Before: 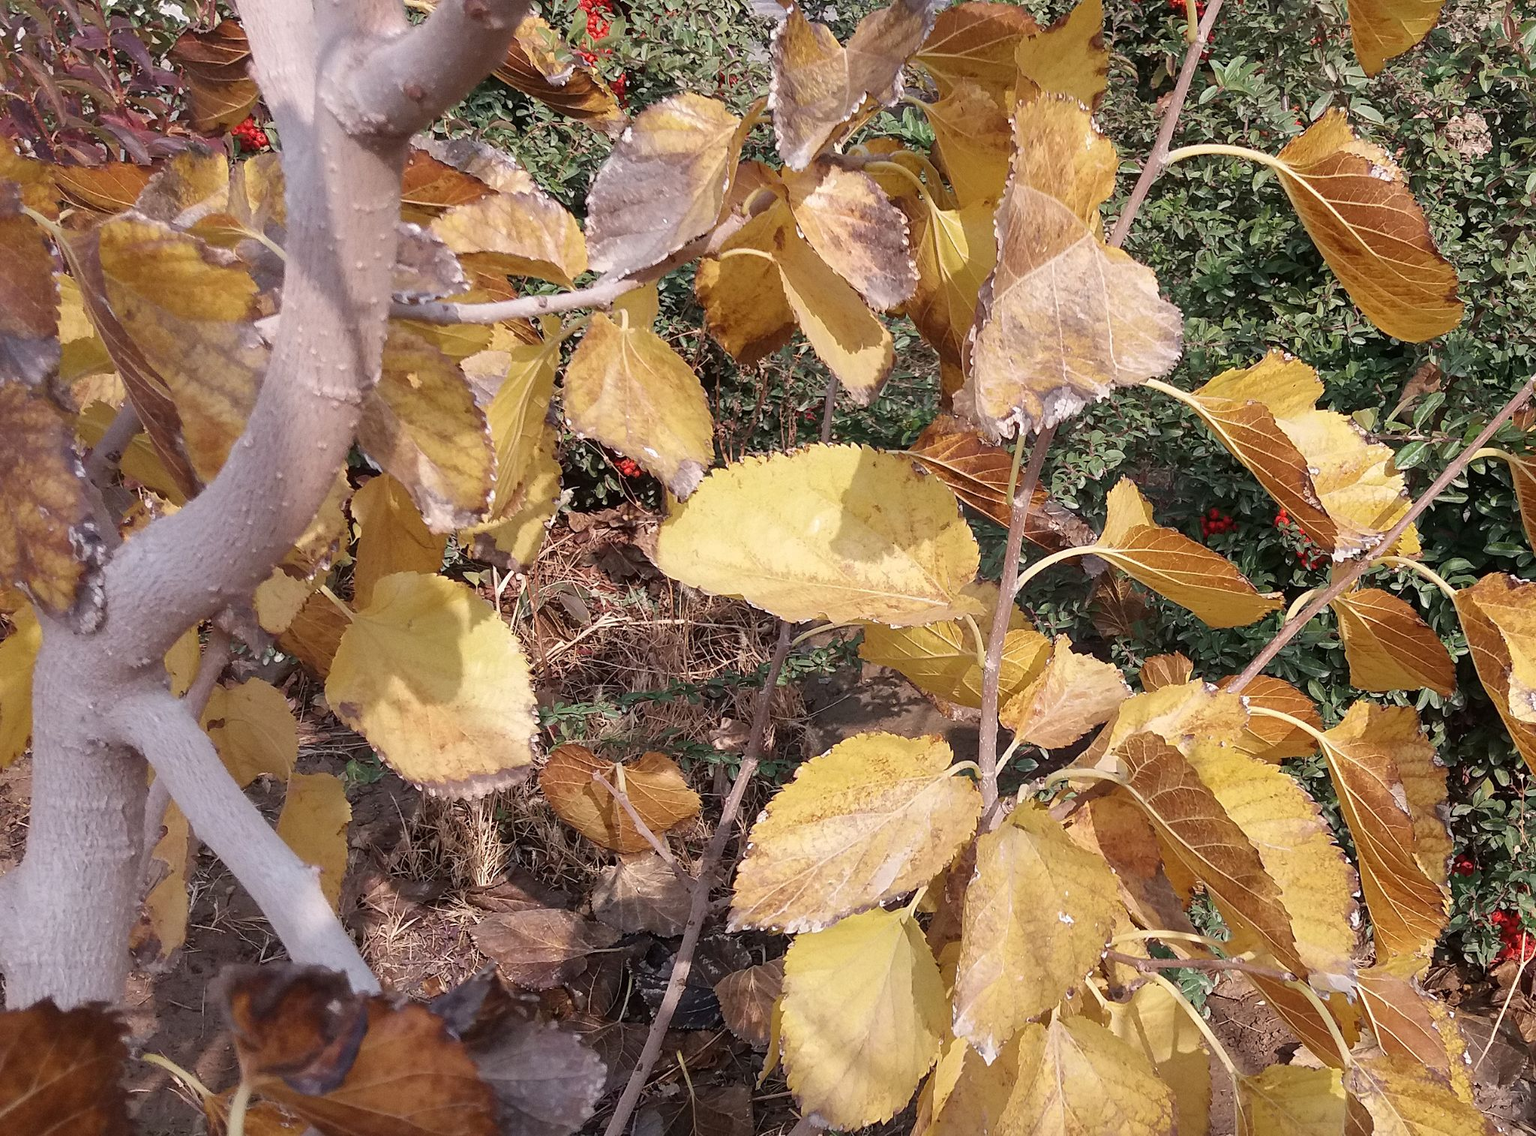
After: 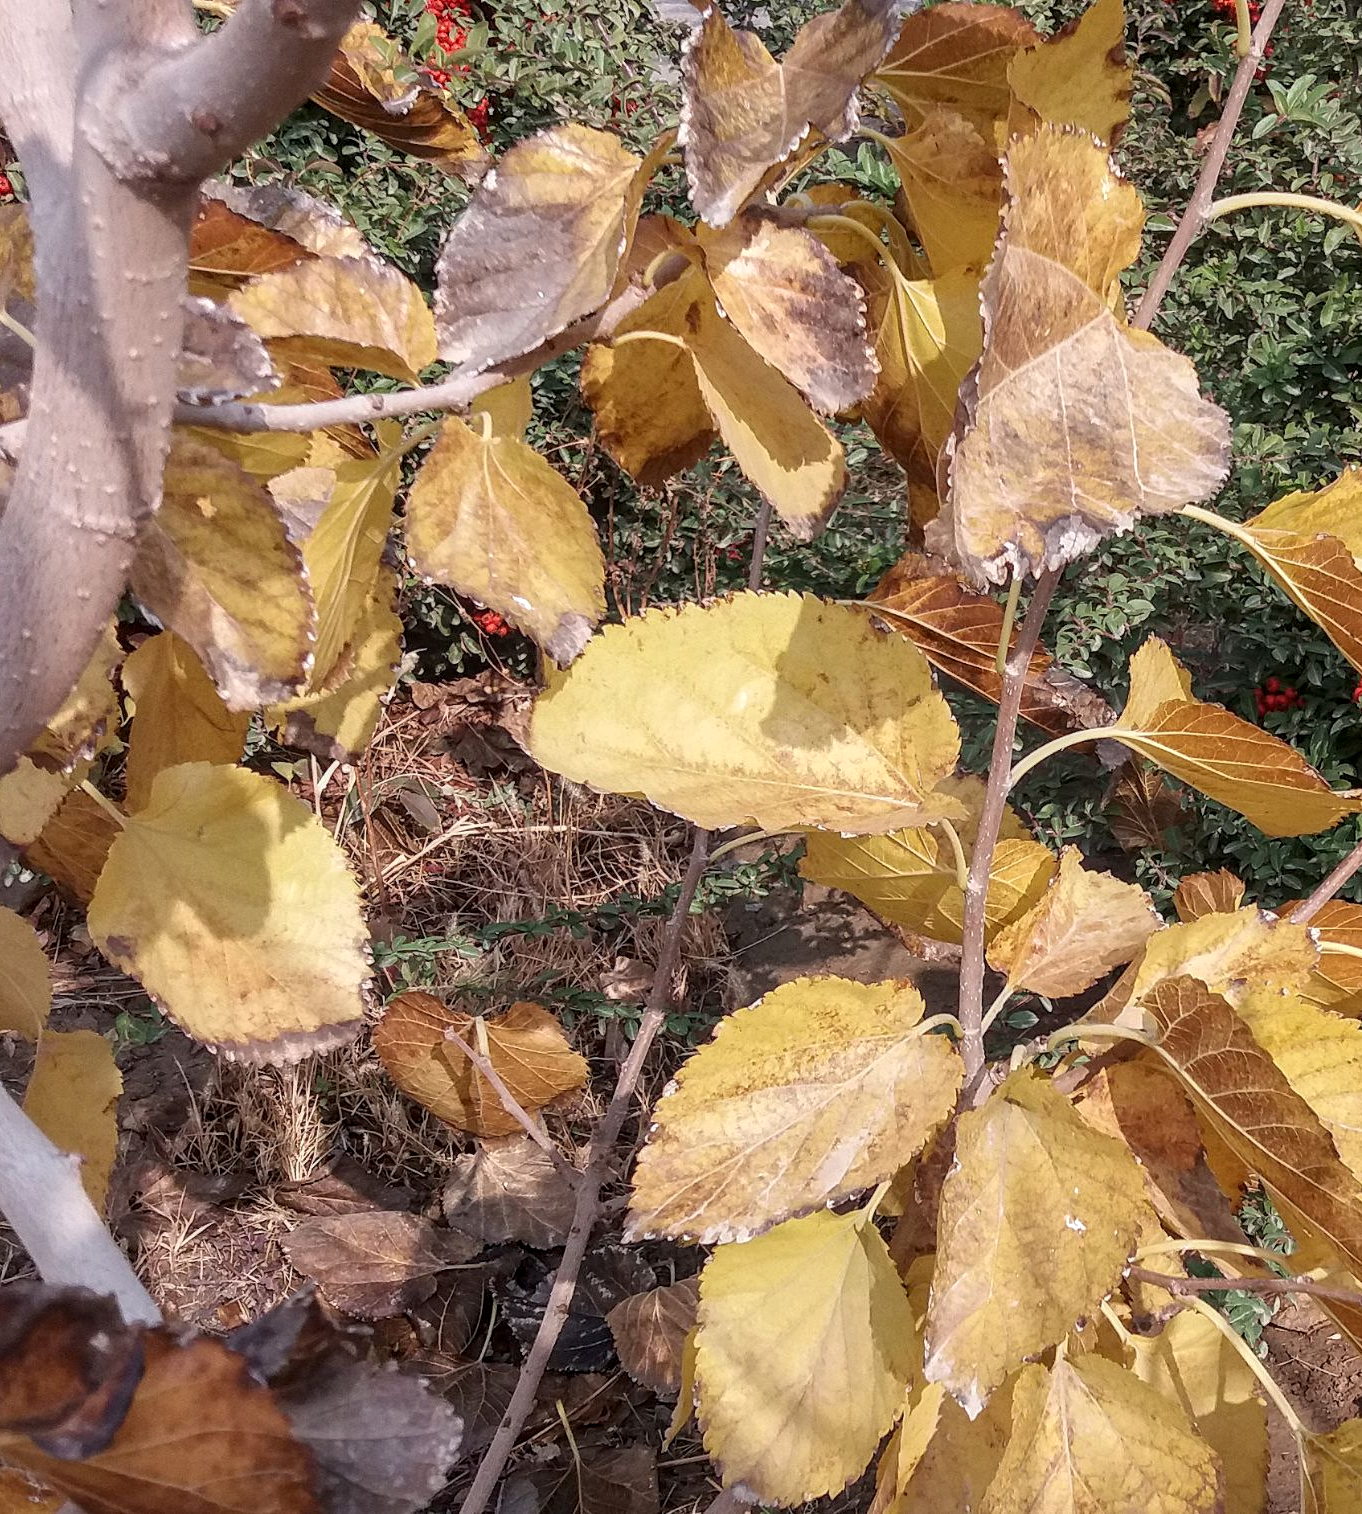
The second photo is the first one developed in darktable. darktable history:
local contrast: on, module defaults
crop: left 16.899%, right 16.556%
